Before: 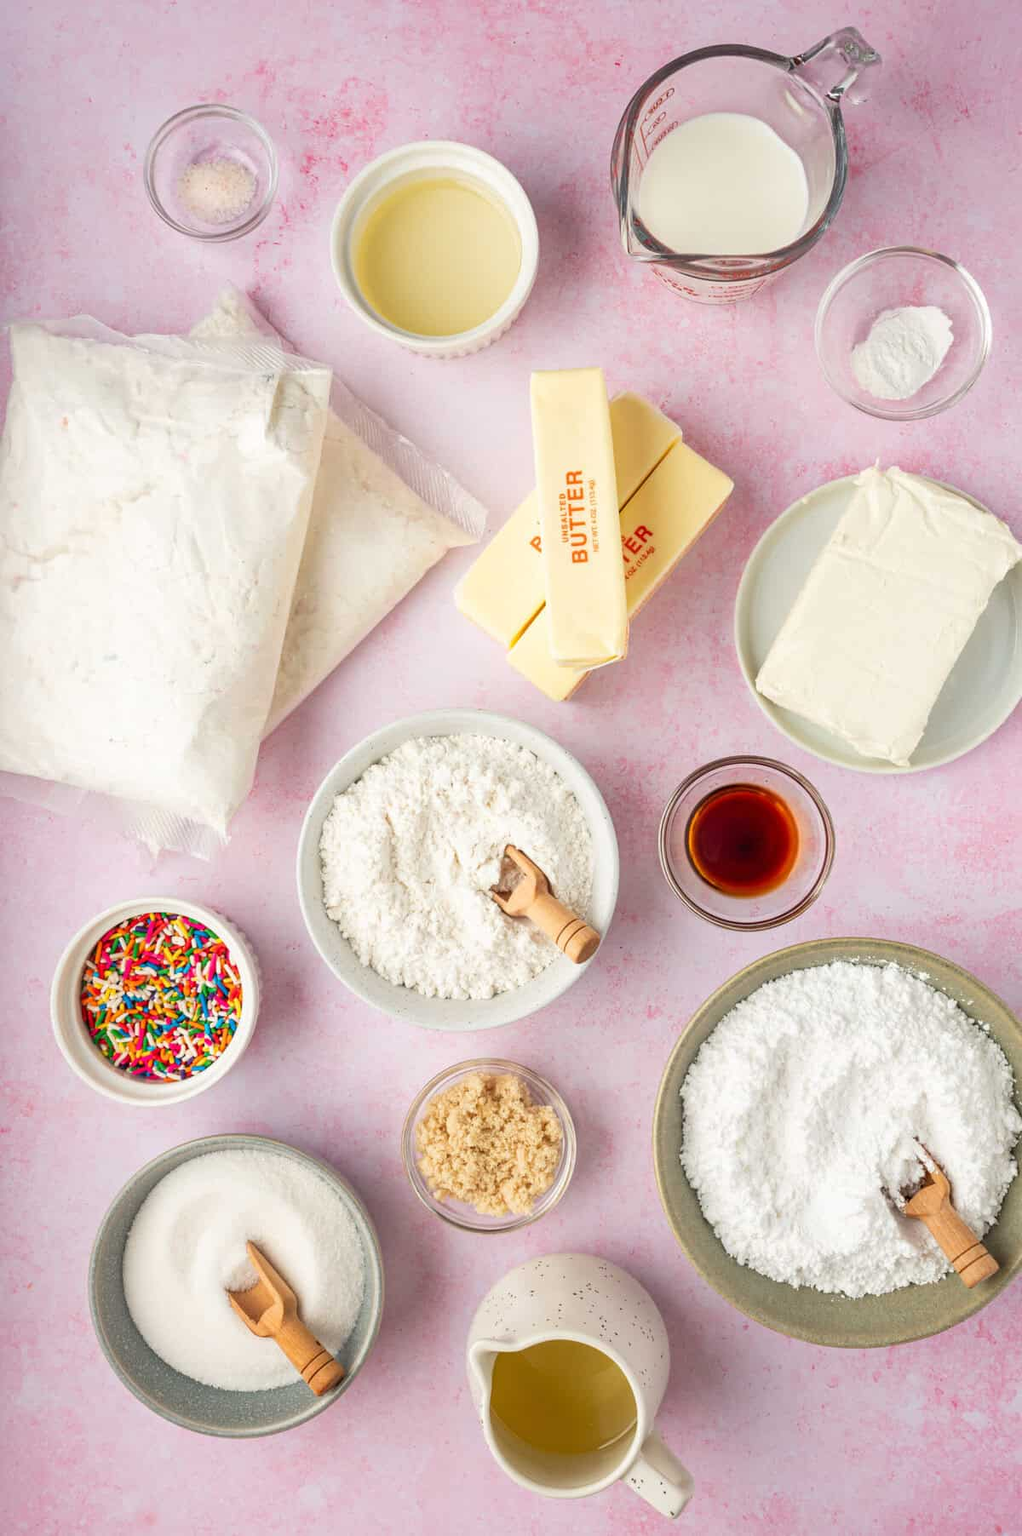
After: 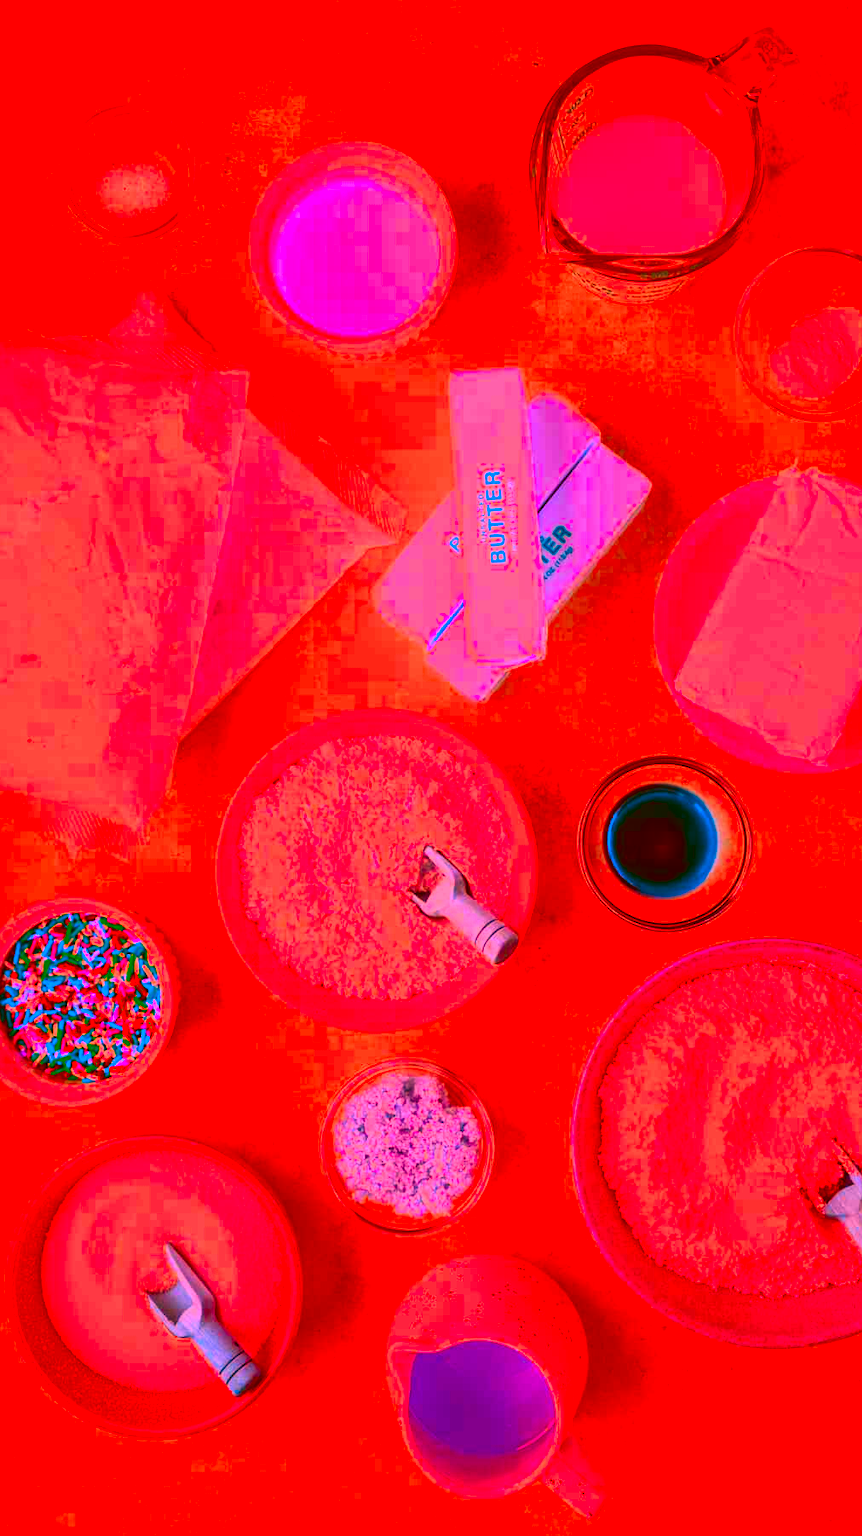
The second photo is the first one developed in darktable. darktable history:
crop: left 8.019%, right 7.492%
exposure: exposure -0.003 EV, compensate highlight preservation false
color zones: curves: ch2 [(0, 0.5) (0.084, 0.497) (0.323, 0.335) (0.4, 0.497) (1, 0.5)]
color correction: highlights a* -39.29, highlights b* -39.33, shadows a* -39.22, shadows b* -39.34, saturation -2.94
contrast brightness saturation: contrast 0.097, brightness -0.269, saturation 0.145
